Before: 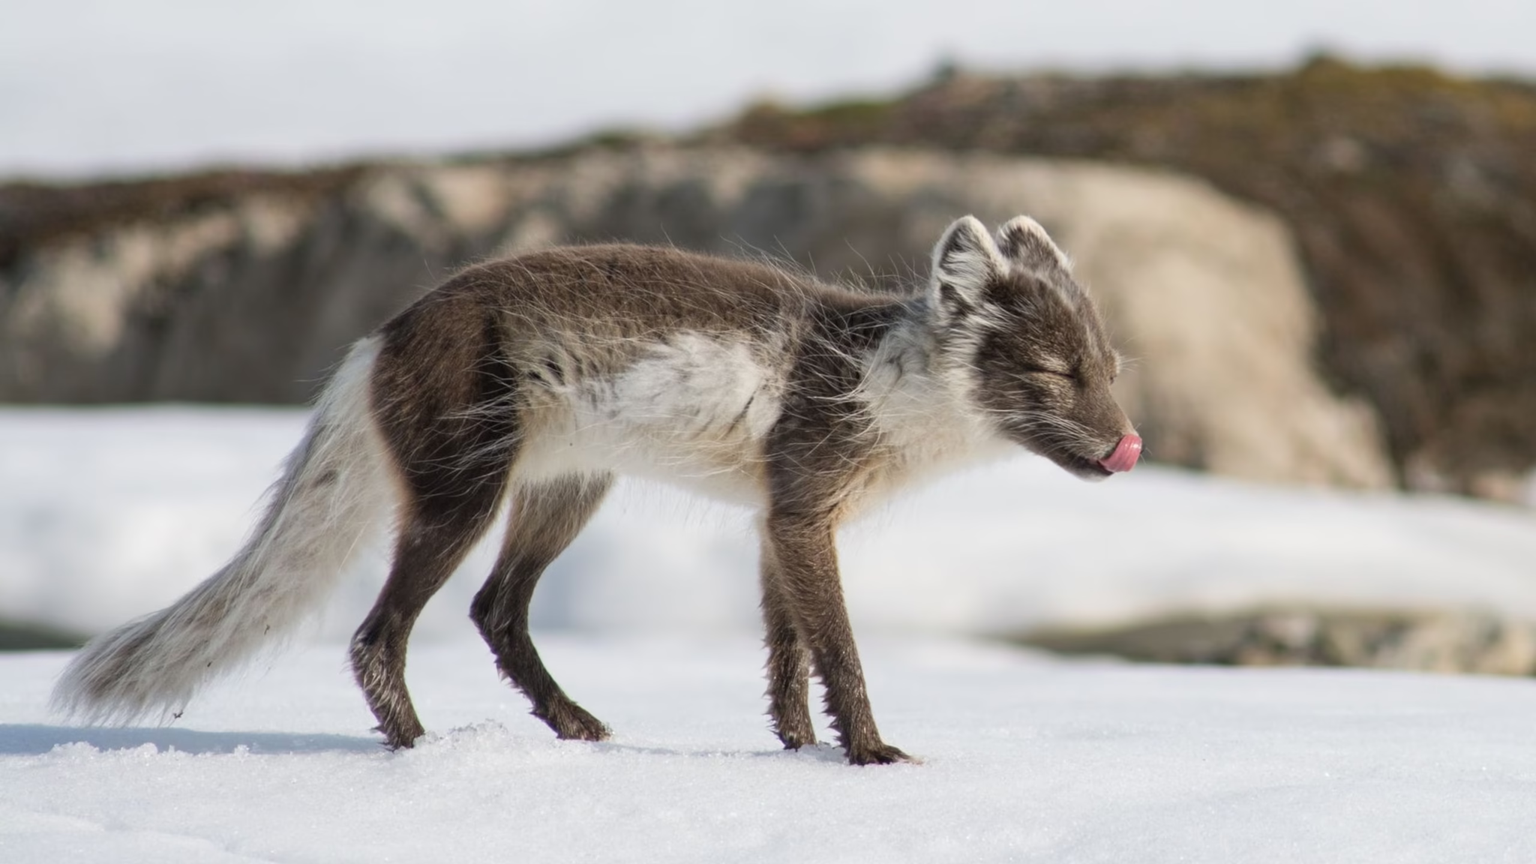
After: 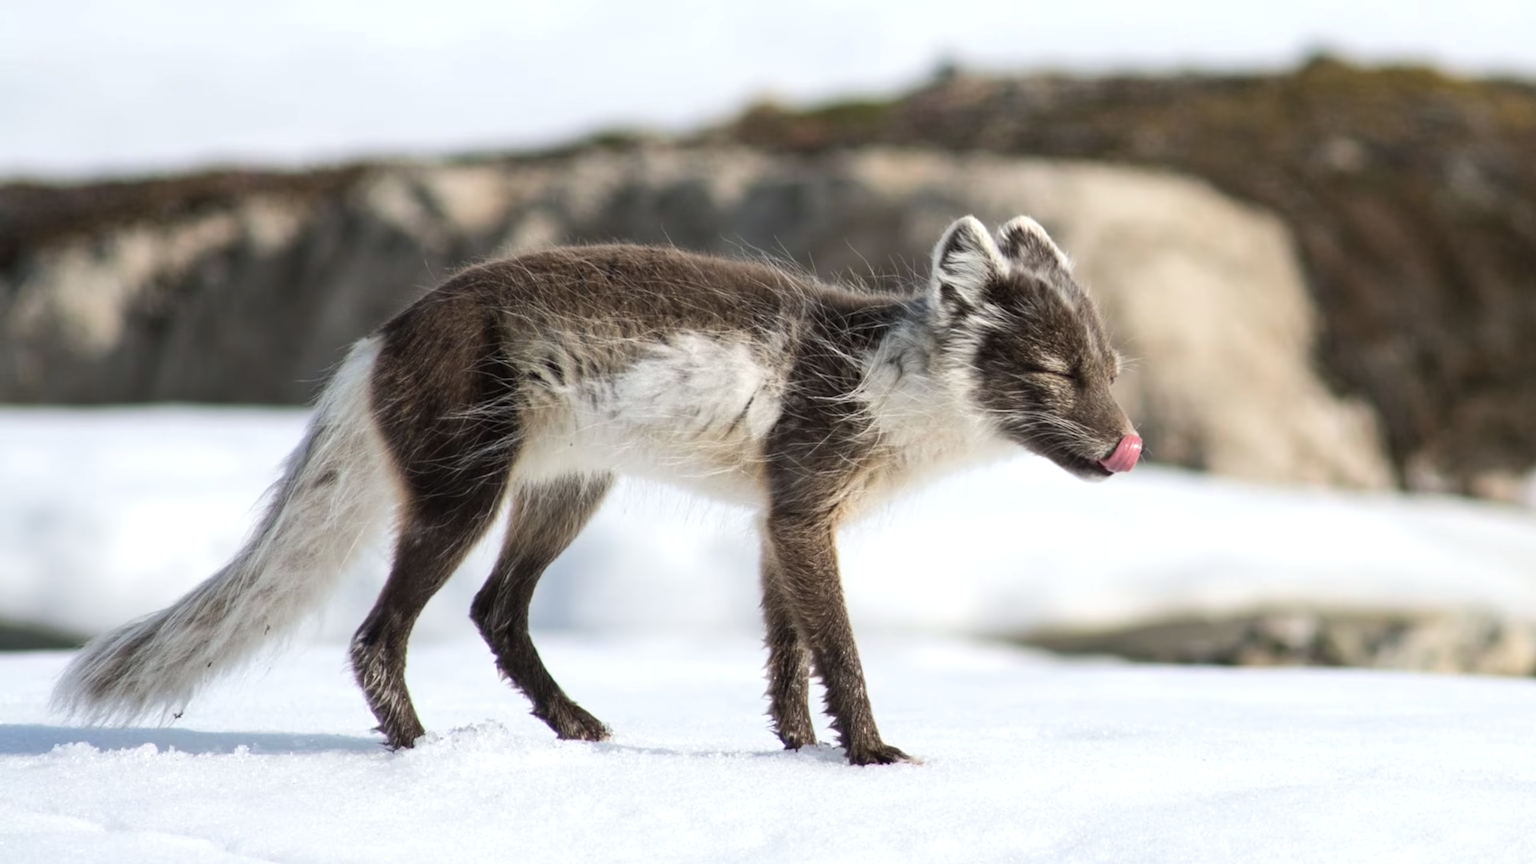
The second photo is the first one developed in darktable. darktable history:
white balance: red 0.986, blue 1.01
tone equalizer: -8 EV -0.417 EV, -7 EV -0.389 EV, -6 EV -0.333 EV, -5 EV -0.222 EV, -3 EV 0.222 EV, -2 EV 0.333 EV, -1 EV 0.389 EV, +0 EV 0.417 EV, edges refinement/feathering 500, mask exposure compensation -1.57 EV, preserve details no
